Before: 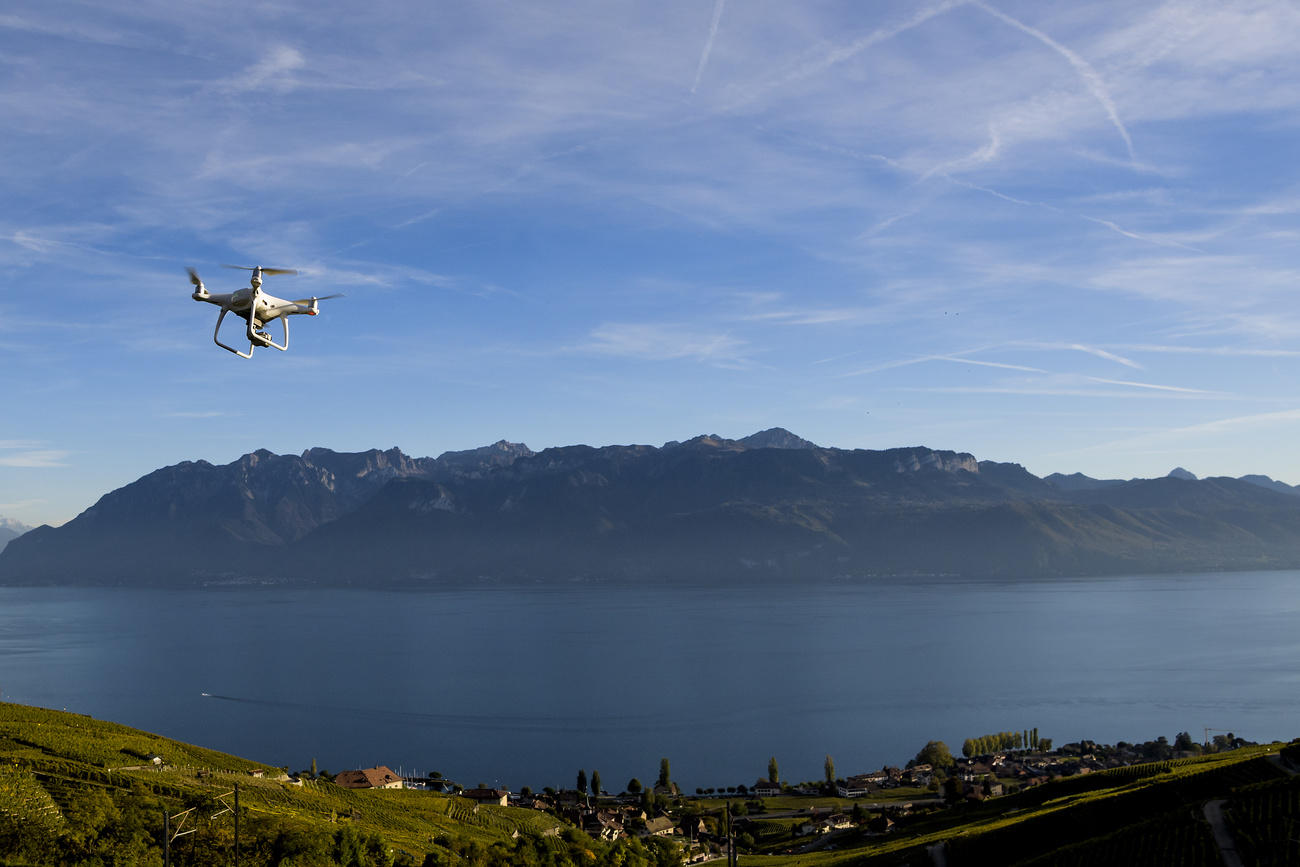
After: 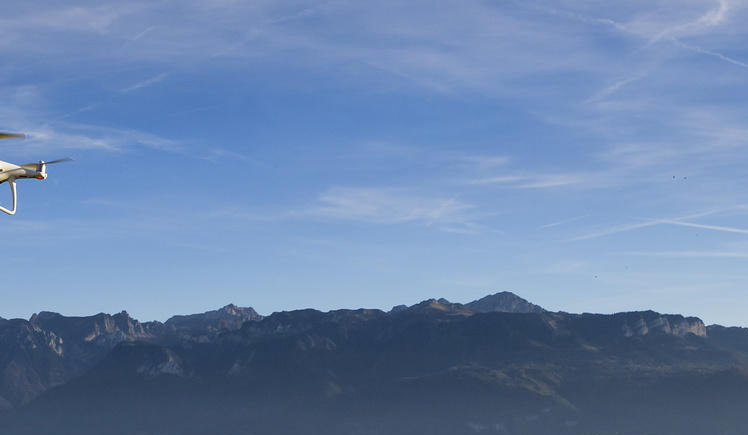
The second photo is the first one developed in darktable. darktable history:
shadows and highlights: low approximation 0.01, soften with gaussian
crop: left 20.951%, top 15.709%, right 21.508%, bottom 34.039%
tone curve: color space Lab, independent channels, preserve colors none
